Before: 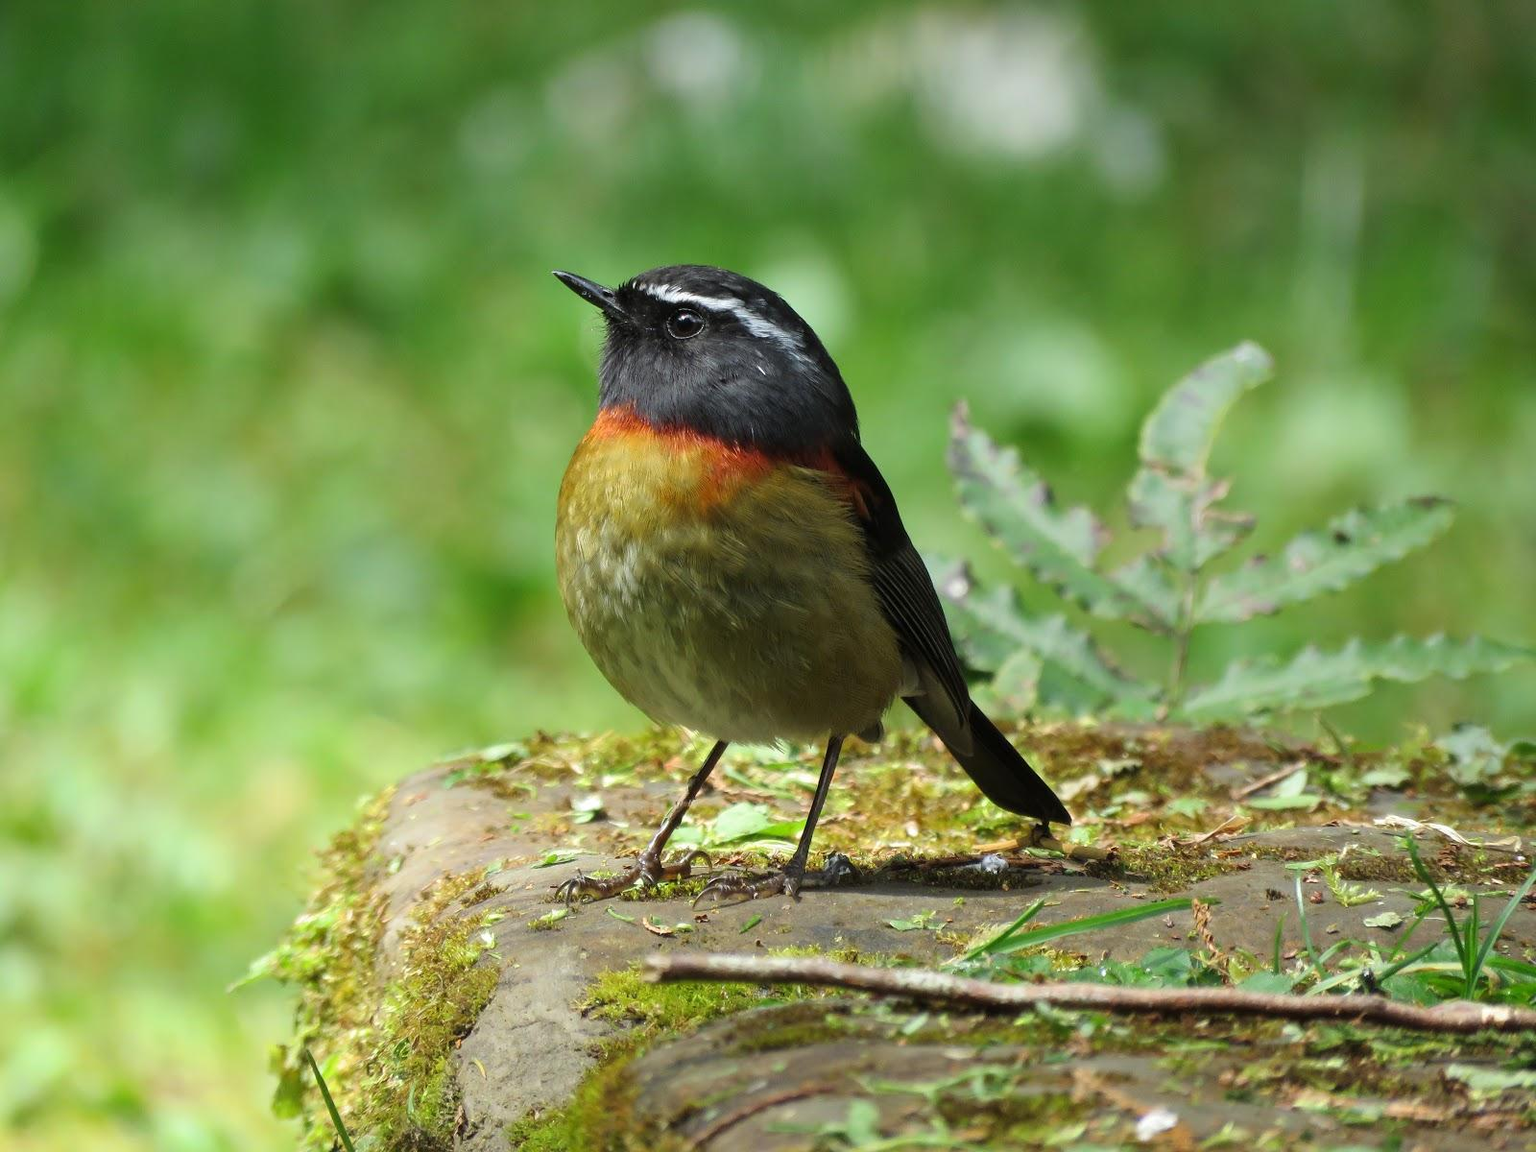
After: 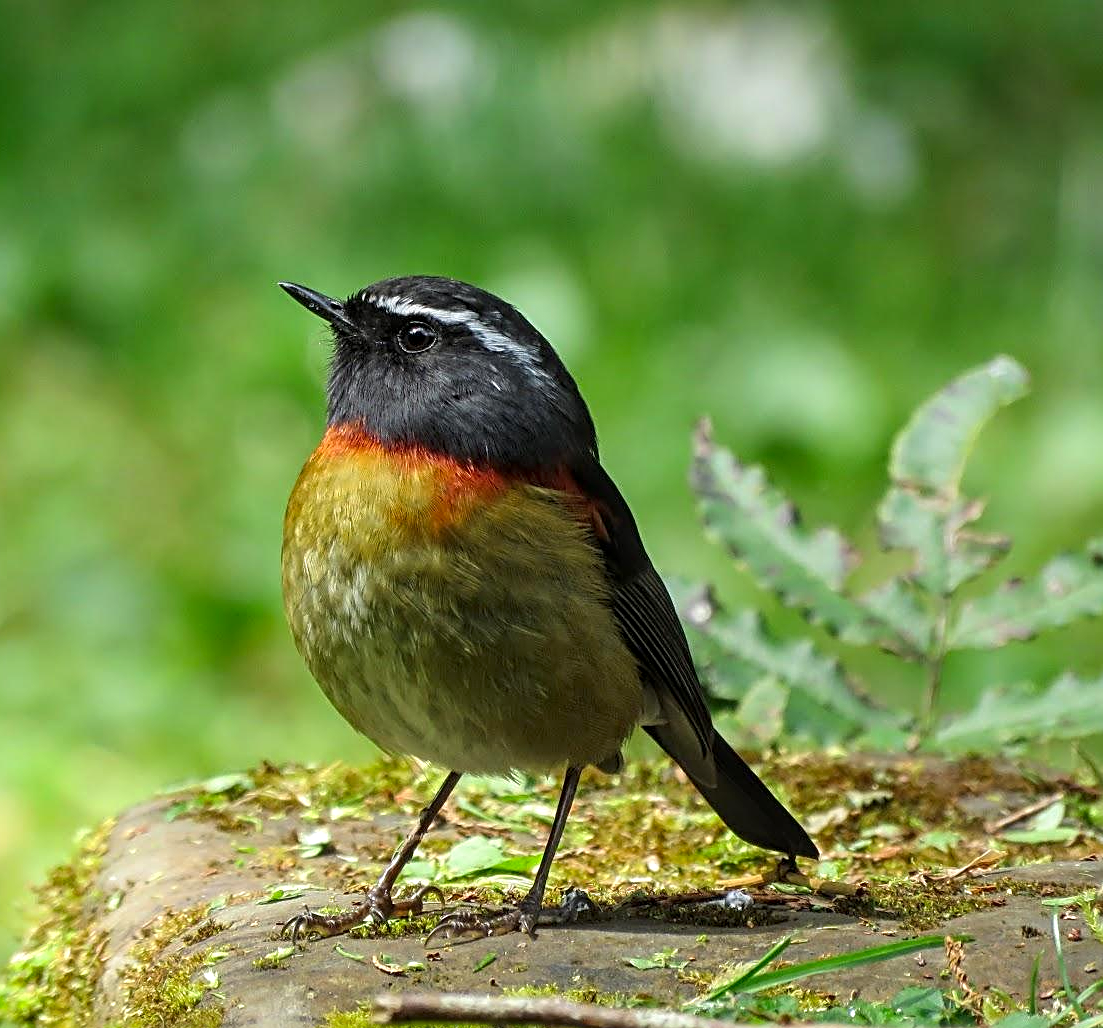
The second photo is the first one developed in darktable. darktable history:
sharpen: radius 2.683, amount 0.654
crop: left 18.587%, right 12.417%, bottom 14.252%
local contrast: on, module defaults
contrast brightness saturation: saturation 0.121
